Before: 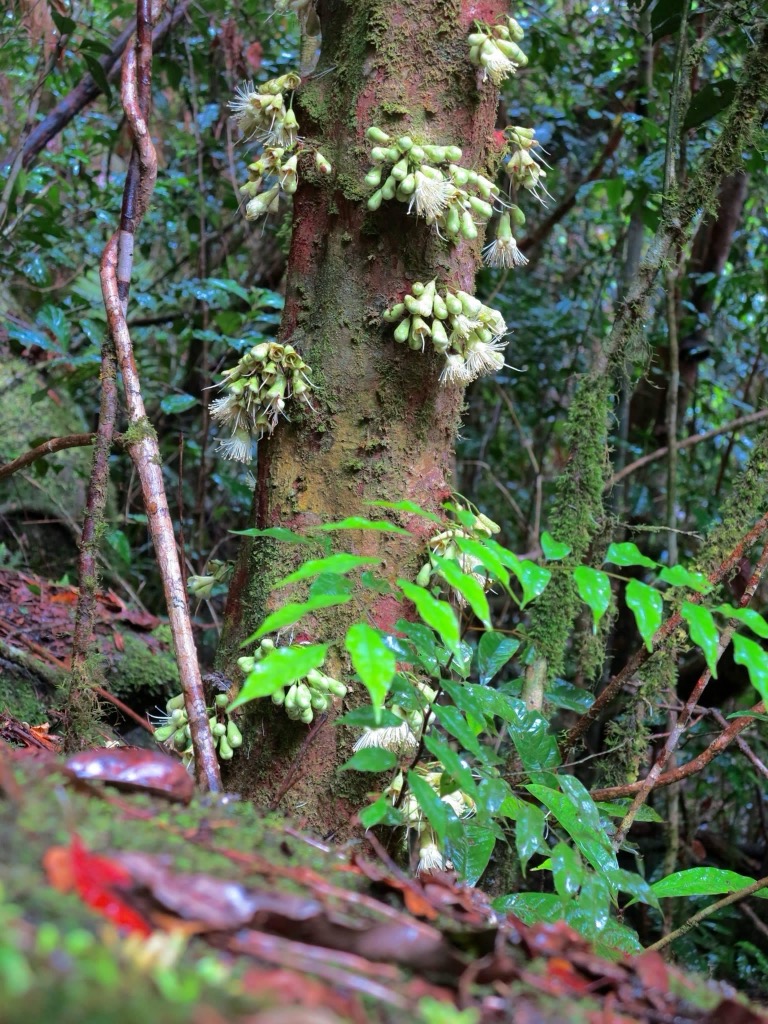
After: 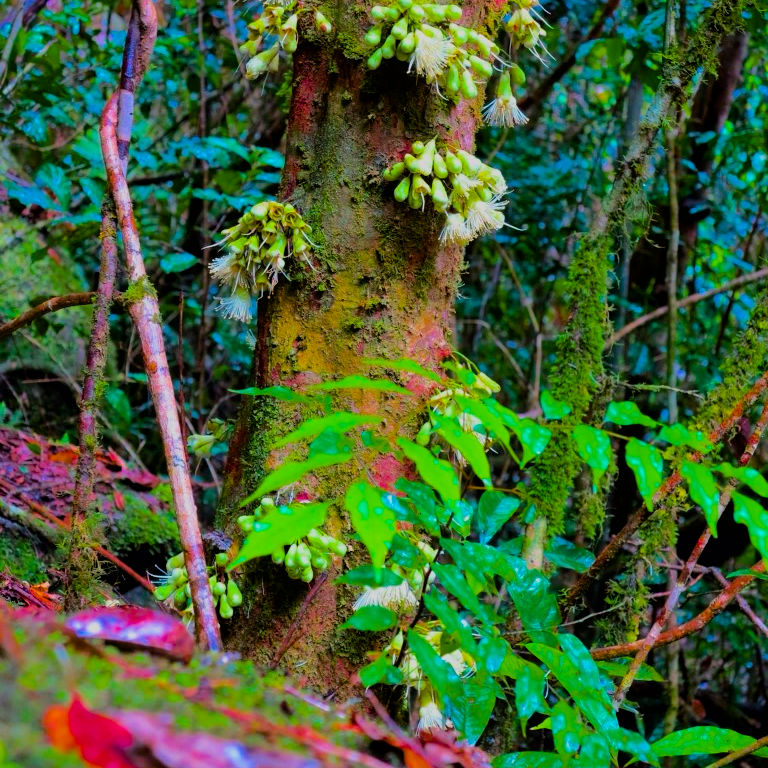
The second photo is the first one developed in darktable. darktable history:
exposure: black level correction 0.002, compensate highlight preservation false
color balance rgb: linear chroma grading › global chroma 42%, perceptual saturation grading › global saturation 42%, global vibrance 33%
white balance: emerald 1
crop: top 13.819%, bottom 11.169%
filmic rgb: black relative exposure -7.65 EV, white relative exposure 4.56 EV, hardness 3.61, color science v6 (2022)
